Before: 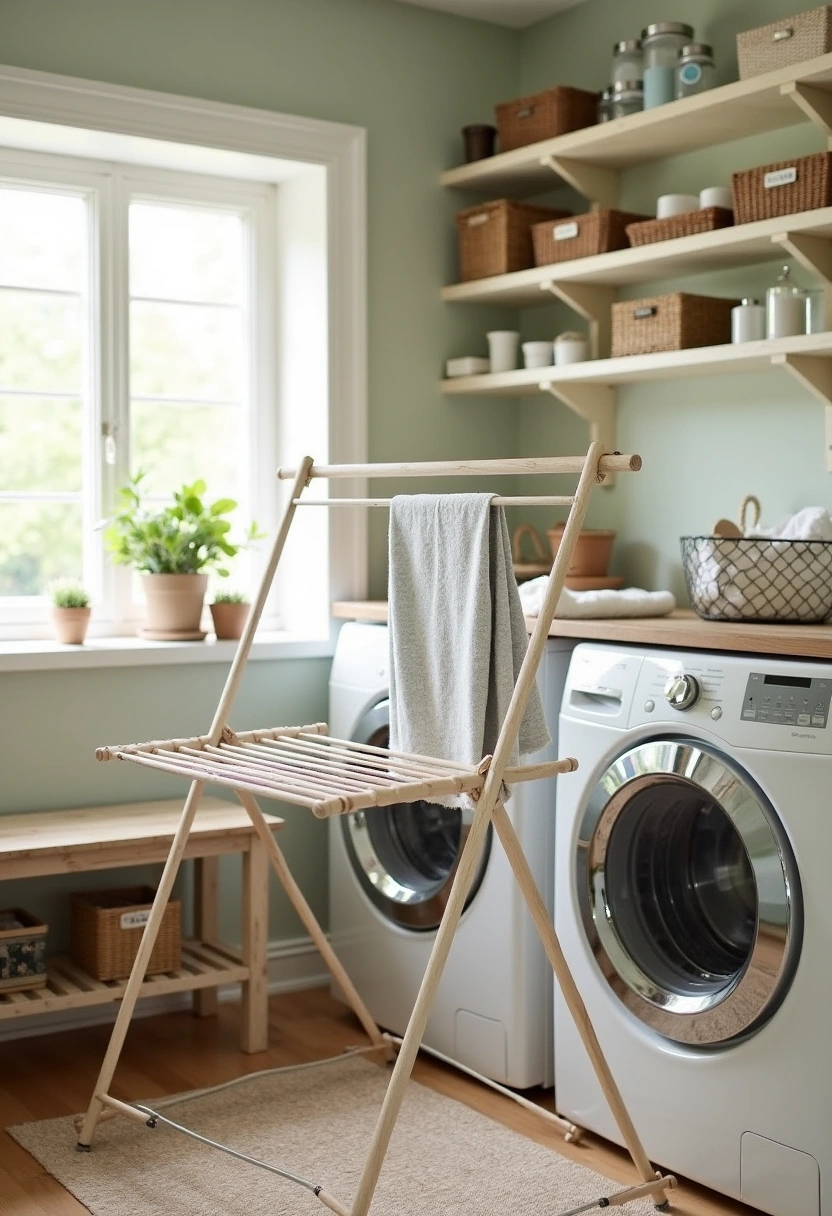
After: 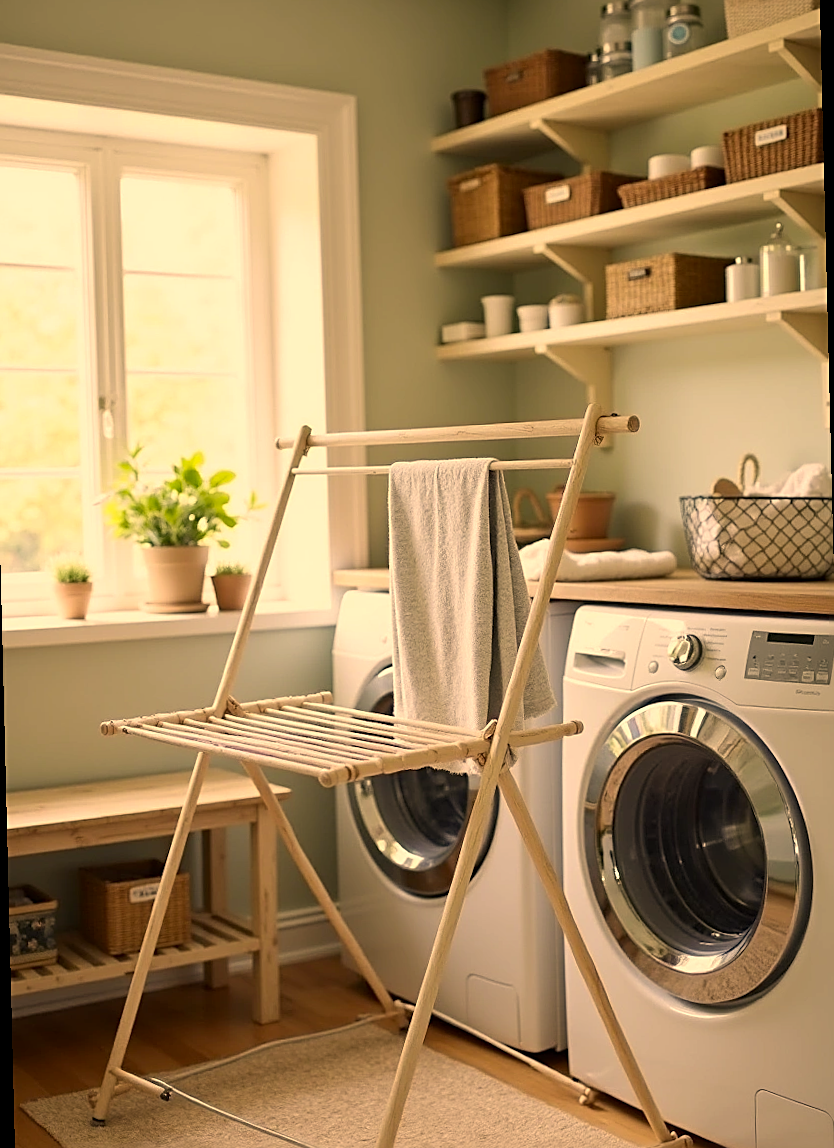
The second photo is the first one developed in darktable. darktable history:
color correction: highlights a* 15, highlights b* 31.55
rotate and perspective: rotation -1.42°, crop left 0.016, crop right 0.984, crop top 0.035, crop bottom 0.965
sharpen: on, module defaults
